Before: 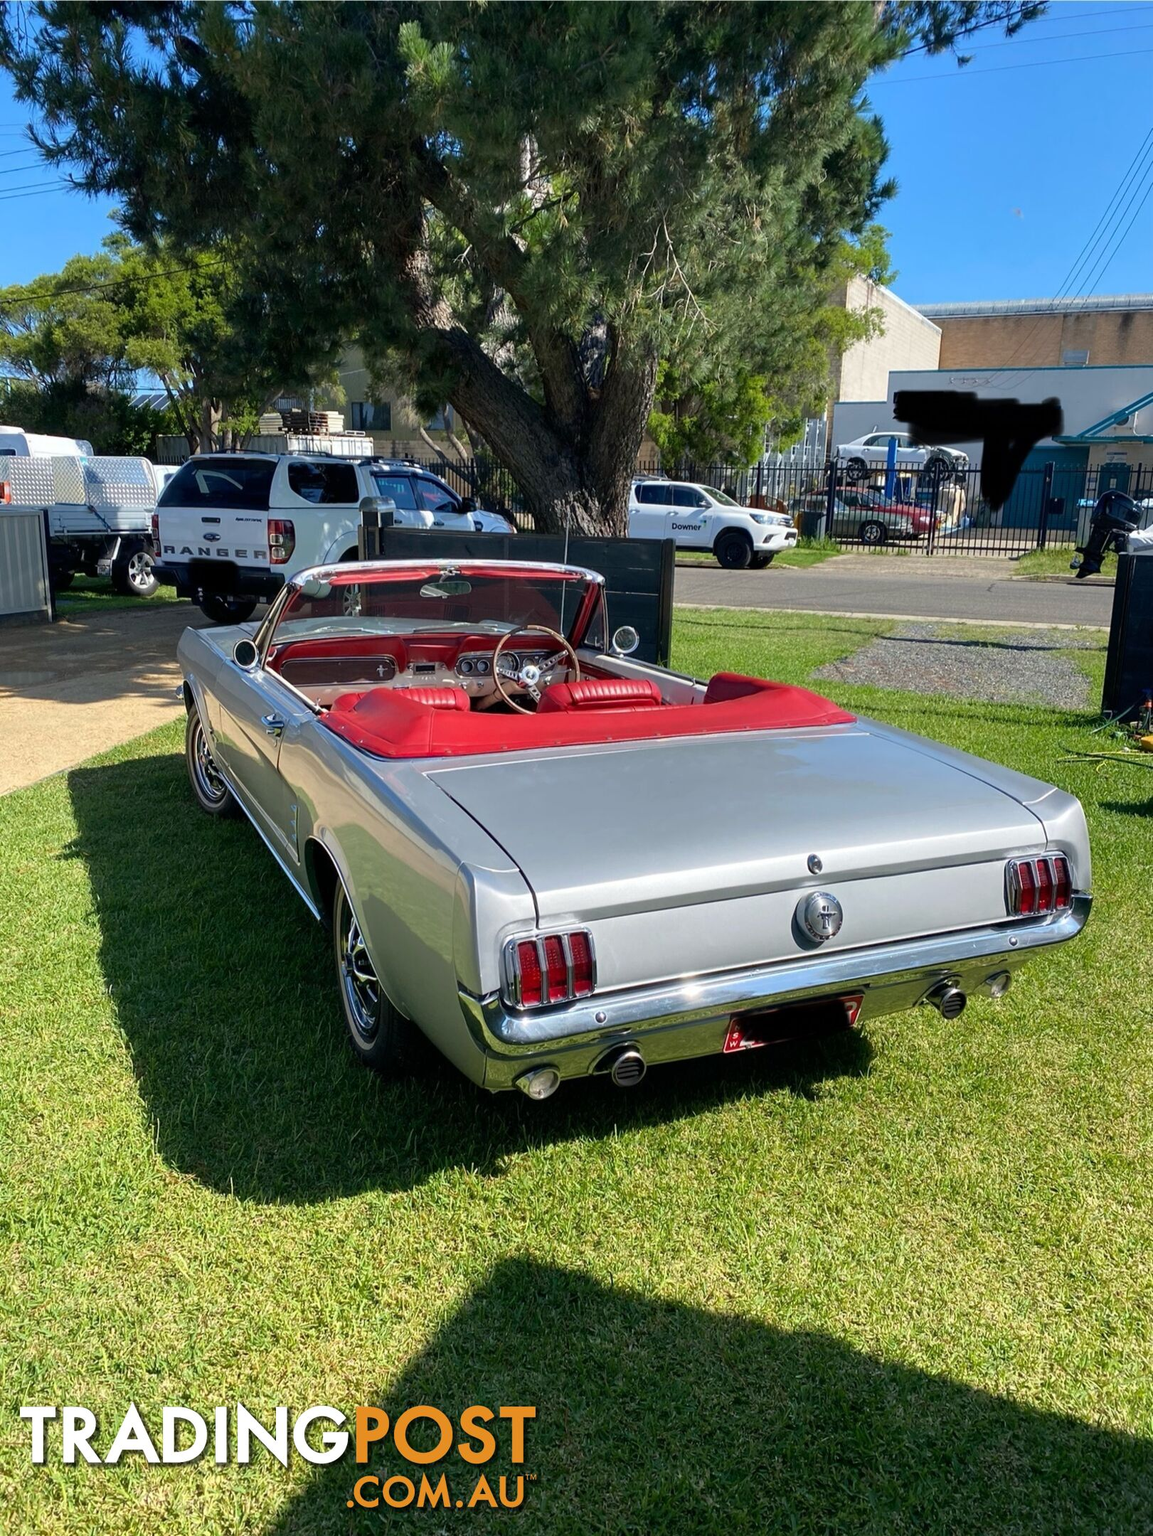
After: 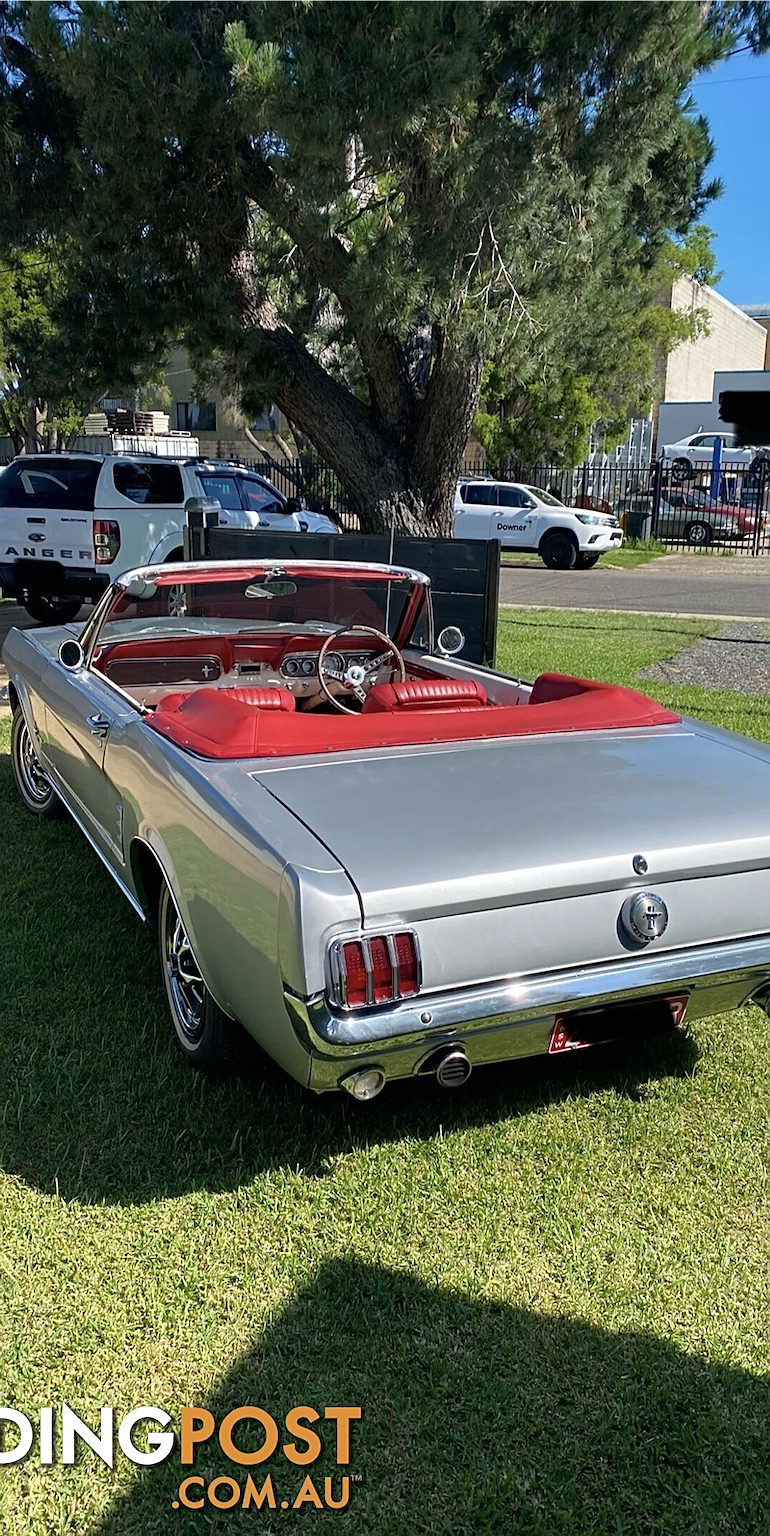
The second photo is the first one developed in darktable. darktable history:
crop and rotate: left 15.262%, right 17.871%
tone equalizer: on, module defaults
haze removal: compatibility mode true, adaptive false
sharpen: on, module defaults
contrast brightness saturation: saturation -0.16
